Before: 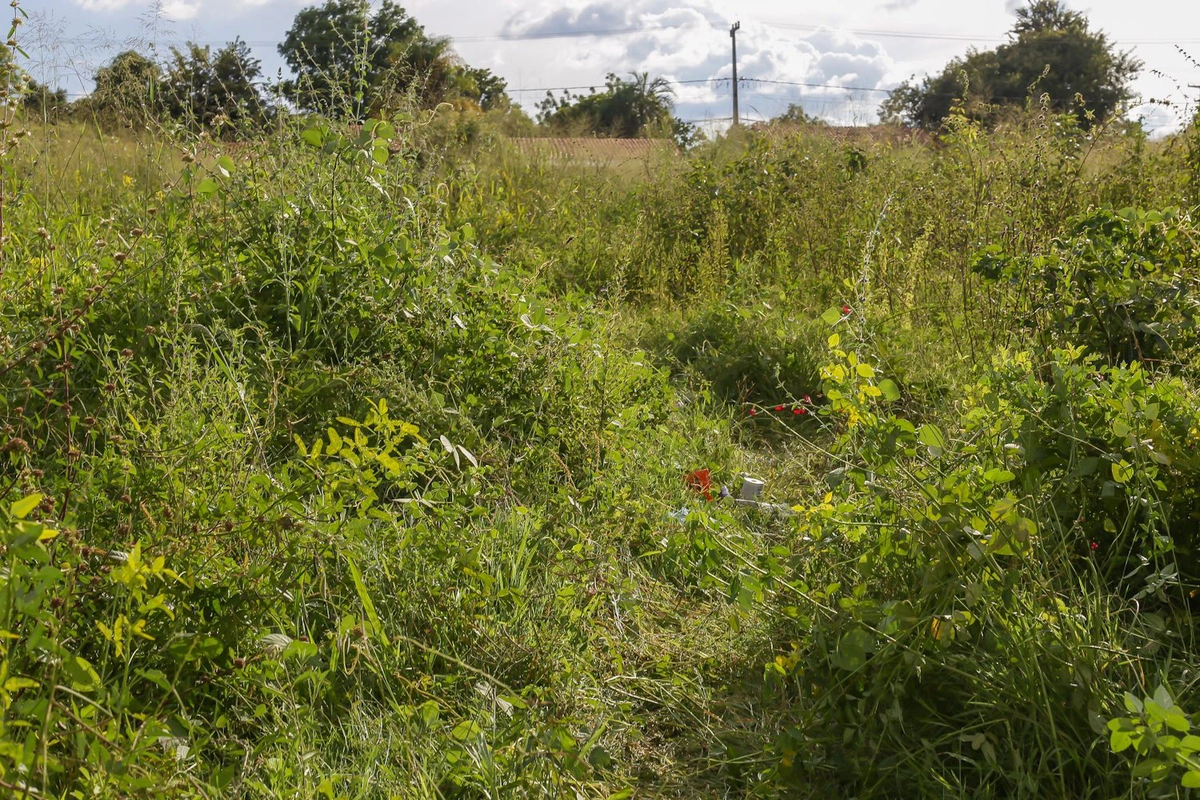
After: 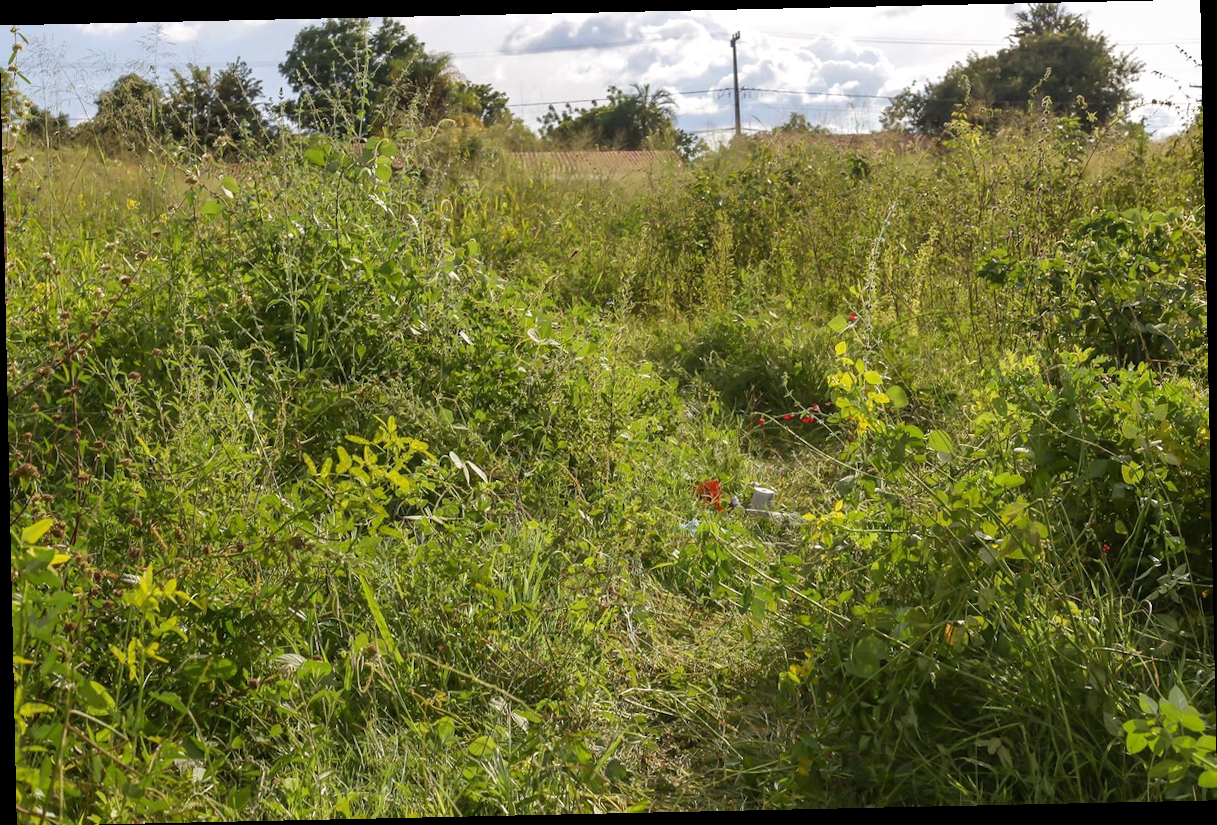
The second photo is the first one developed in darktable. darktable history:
rotate and perspective: rotation -1.24°, automatic cropping off
exposure: exposure 0.161 EV, compensate highlight preservation false
levels: mode automatic
